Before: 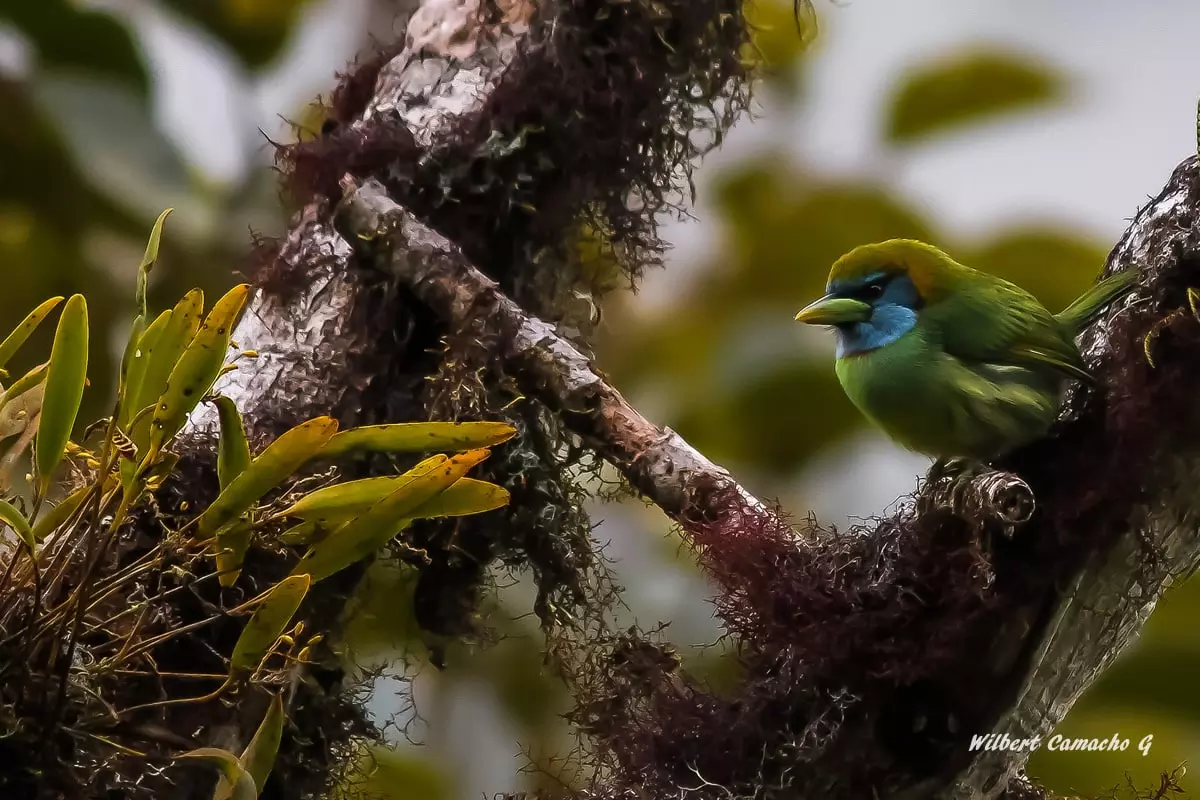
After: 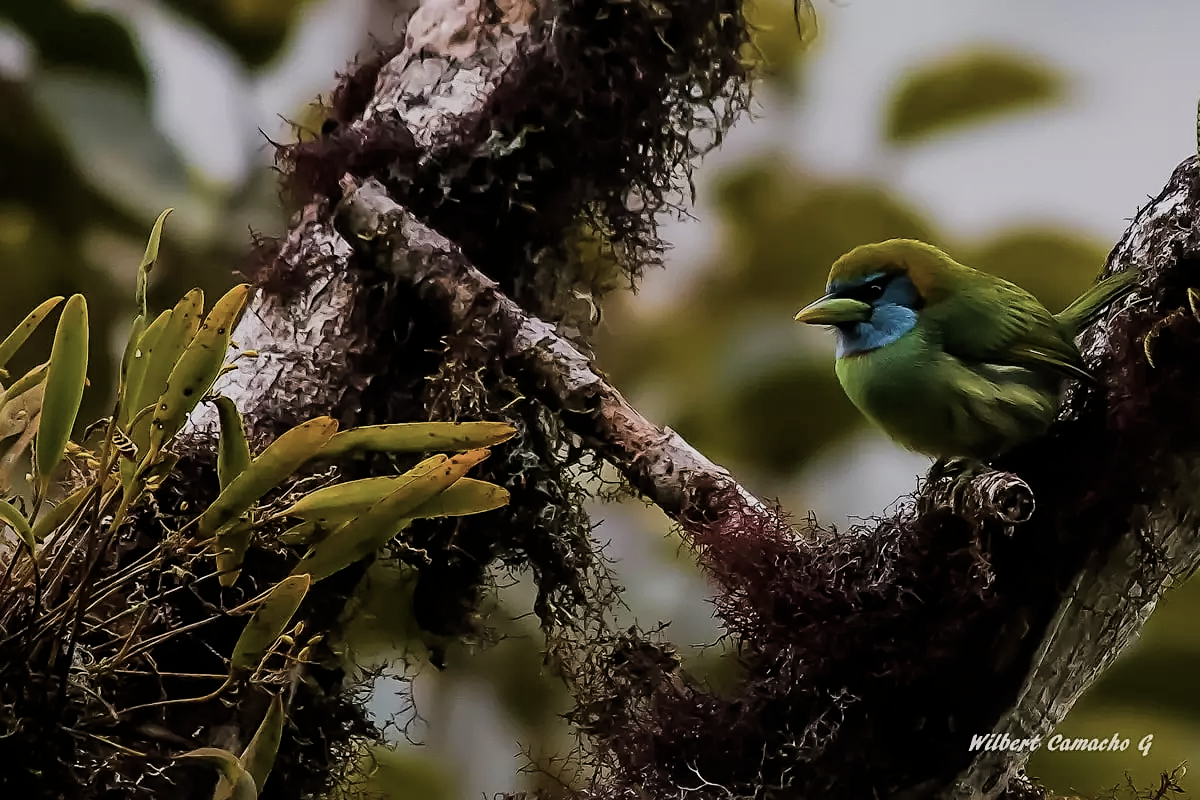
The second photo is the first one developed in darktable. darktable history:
velvia: on, module defaults
sharpen: on, module defaults
contrast brightness saturation: contrast 0.06, brightness -0.01, saturation -0.23
filmic rgb: black relative exposure -7.65 EV, white relative exposure 4.56 EV, hardness 3.61
